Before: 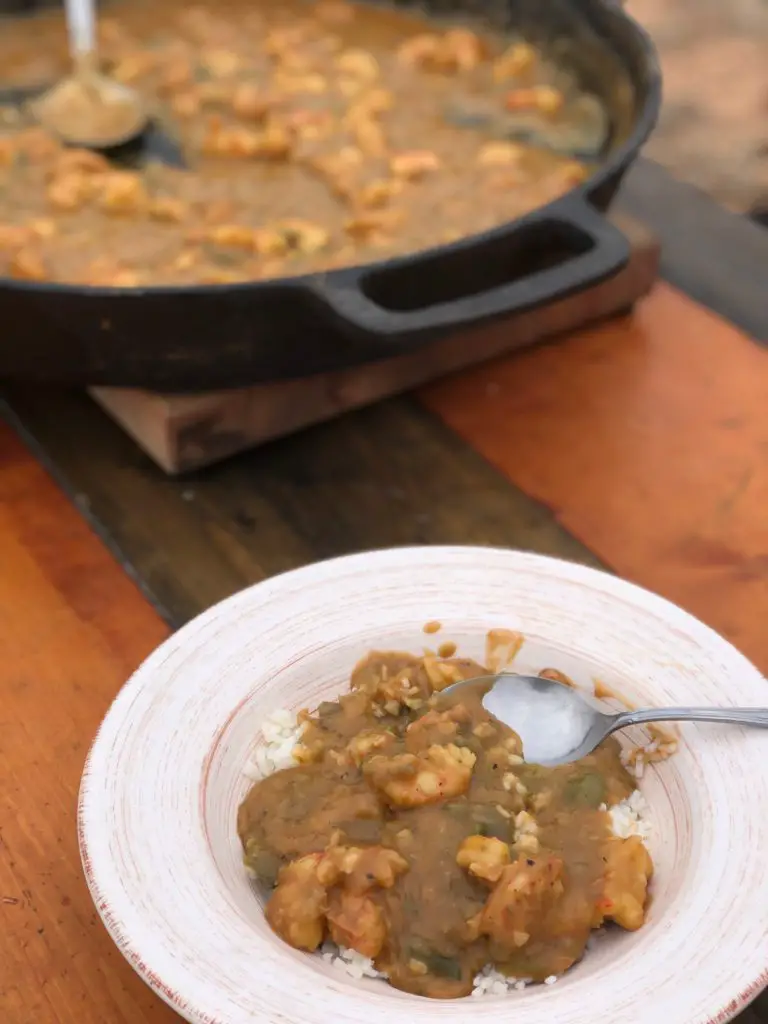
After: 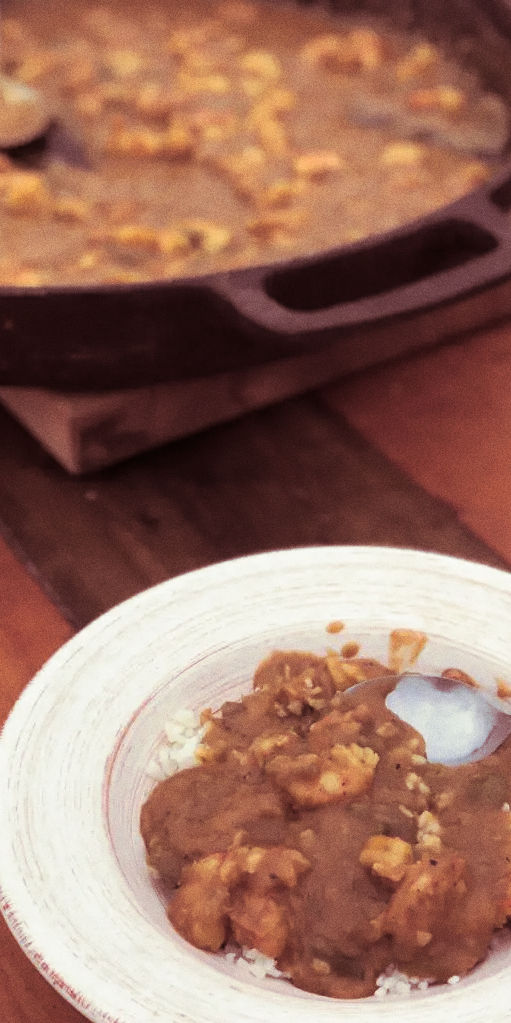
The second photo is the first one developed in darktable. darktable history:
crop and rotate: left 12.648%, right 20.685%
grain: coarseness 0.09 ISO
split-toning: compress 20%
